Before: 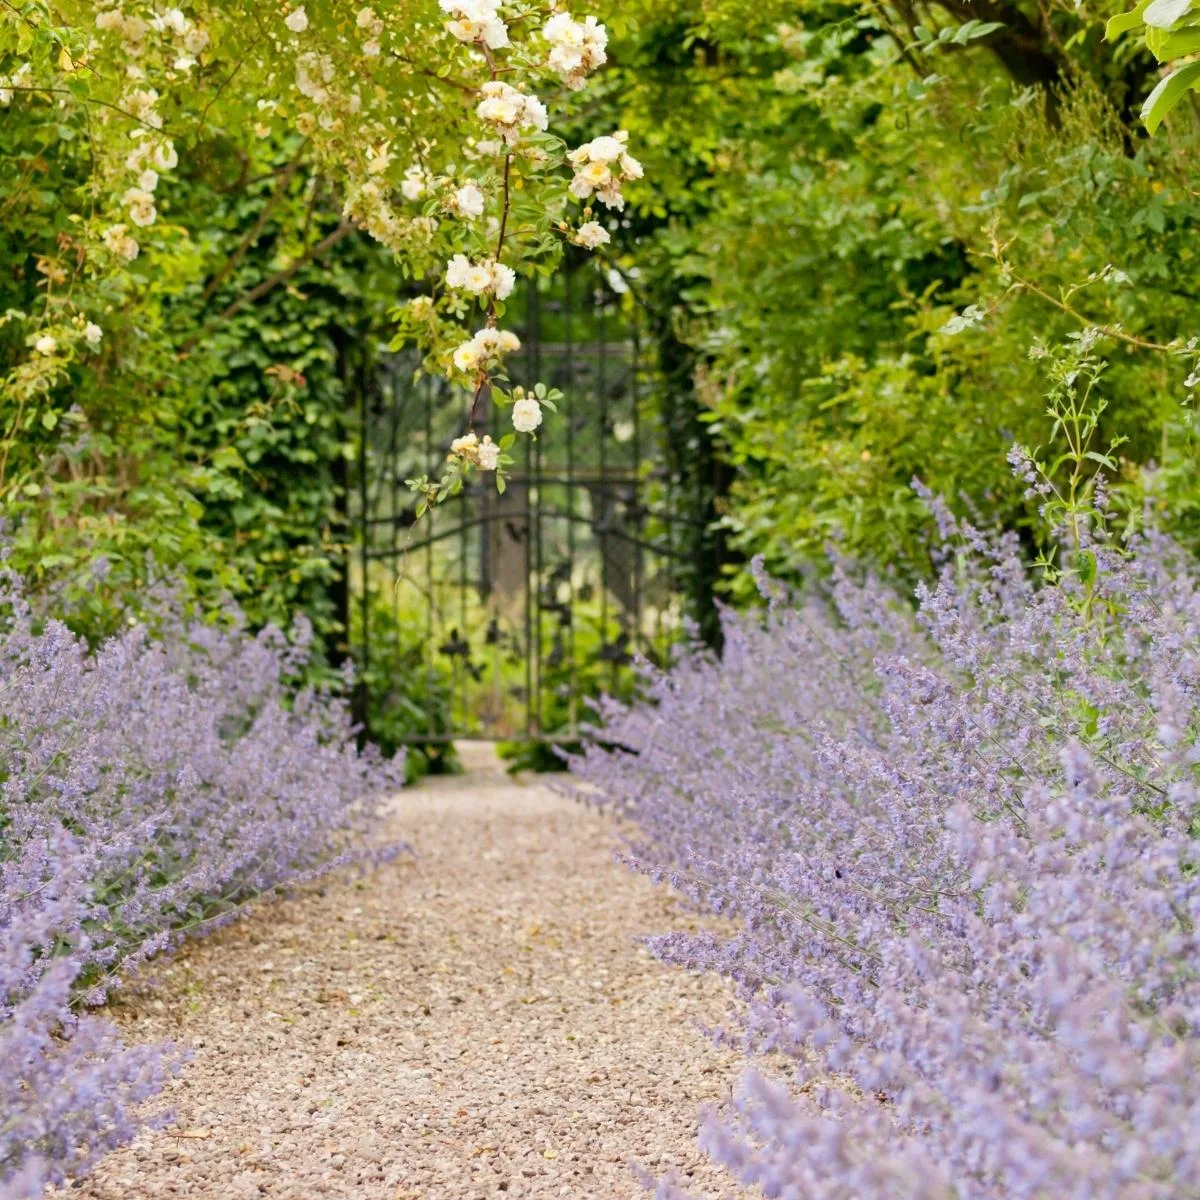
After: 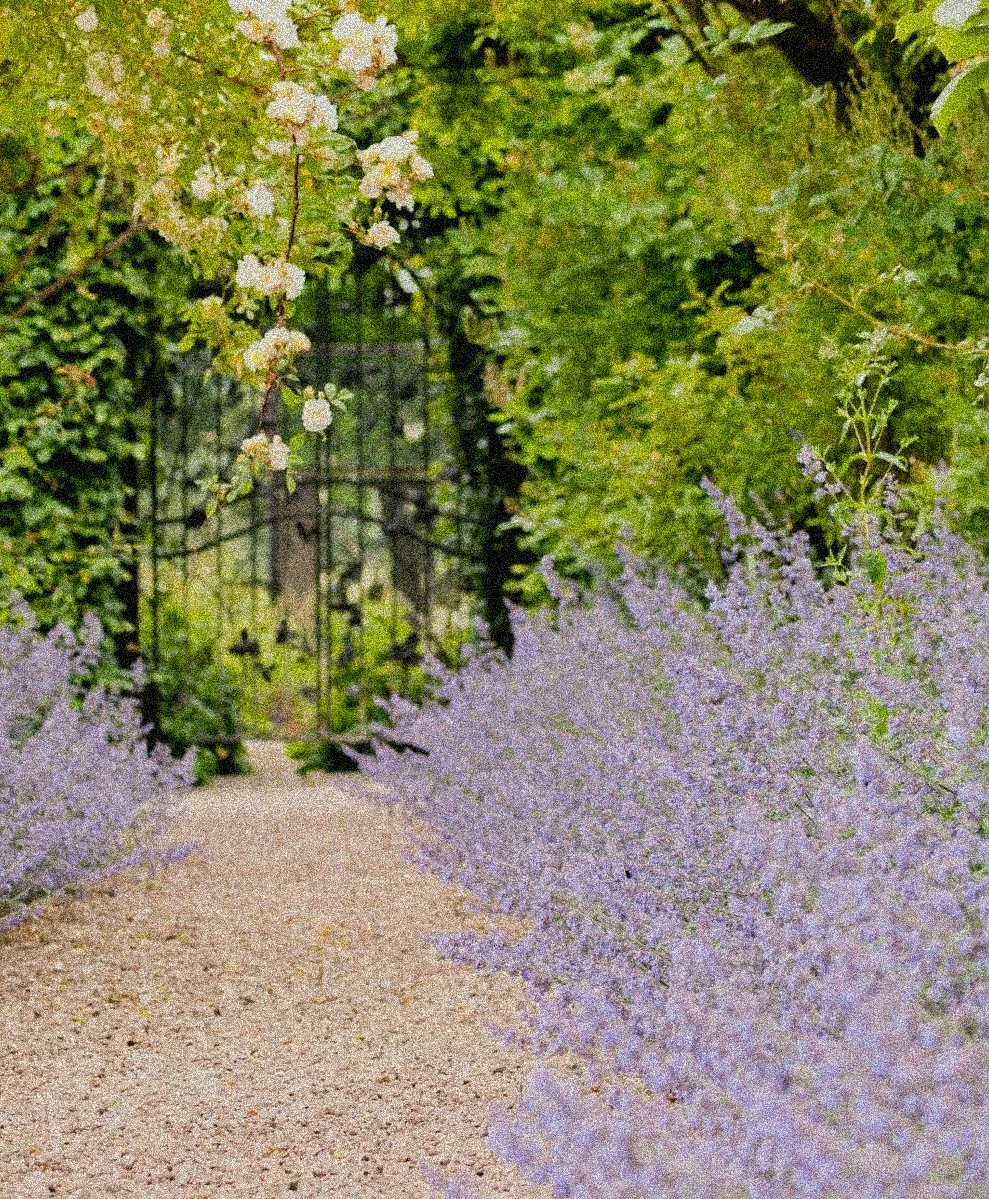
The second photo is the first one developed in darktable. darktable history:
filmic rgb: black relative exposure -7.65 EV, white relative exposure 4.56 EV, hardness 3.61, color science v6 (2022)
crop: left 17.582%, bottom 0.031%
grain: coarseness 3.75 ISO, strength 100%, mid-tones bias 0%
